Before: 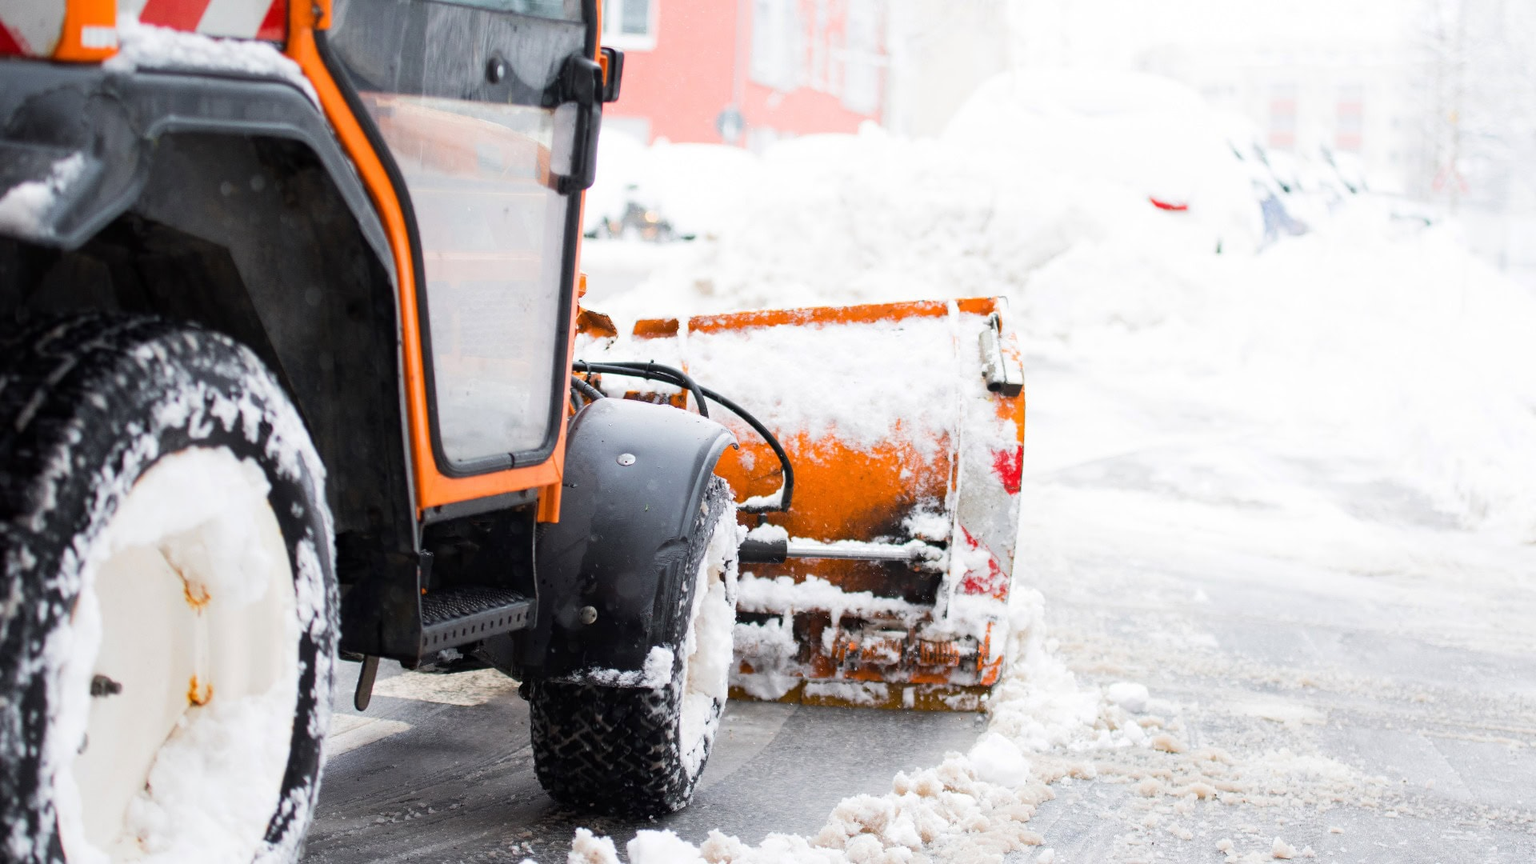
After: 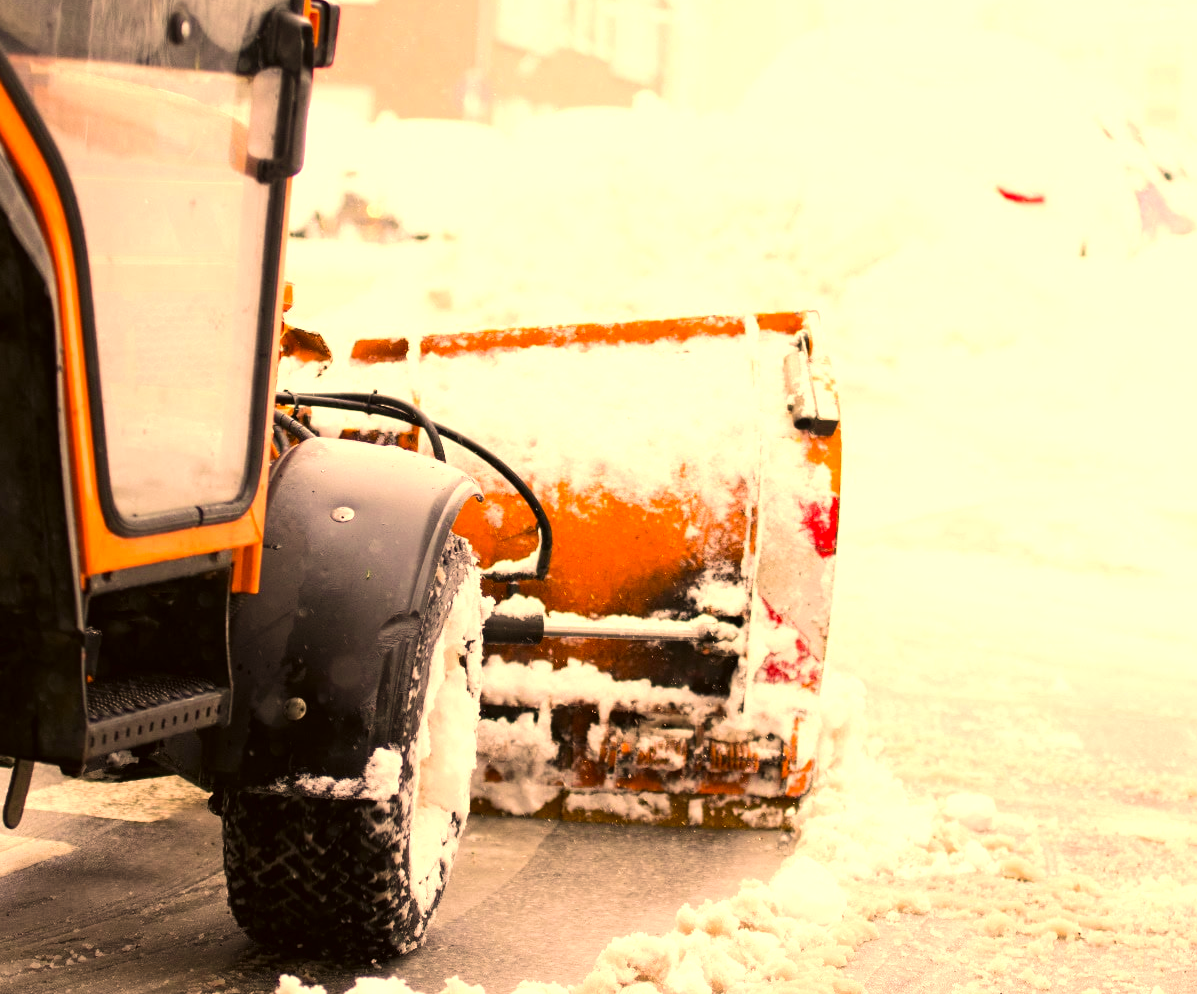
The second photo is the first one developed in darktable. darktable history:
tone equalizer: -8 EV -0.417 EV, -7 EV -0.389 EV, -6 EV -0.333 EV, -5 EV -0.222 EV, -3 EV 0.222 EV, -2 EV 0.333 EV, -1 EV 0.389 EV, +0 EV 0.417 EV, edges refinement/feathering 500, mask exposure compensation -1.57 EV, preserve details no
crop and rotate: left 22.918%, top 5.629%, right 14.711%, bottom 2.247%
velvia: on, module defaults
color correction: highlights a* 17.94, highlights b* 35.39, shadows a* 1.48, shadows b* 6.42, saturation 1.01
